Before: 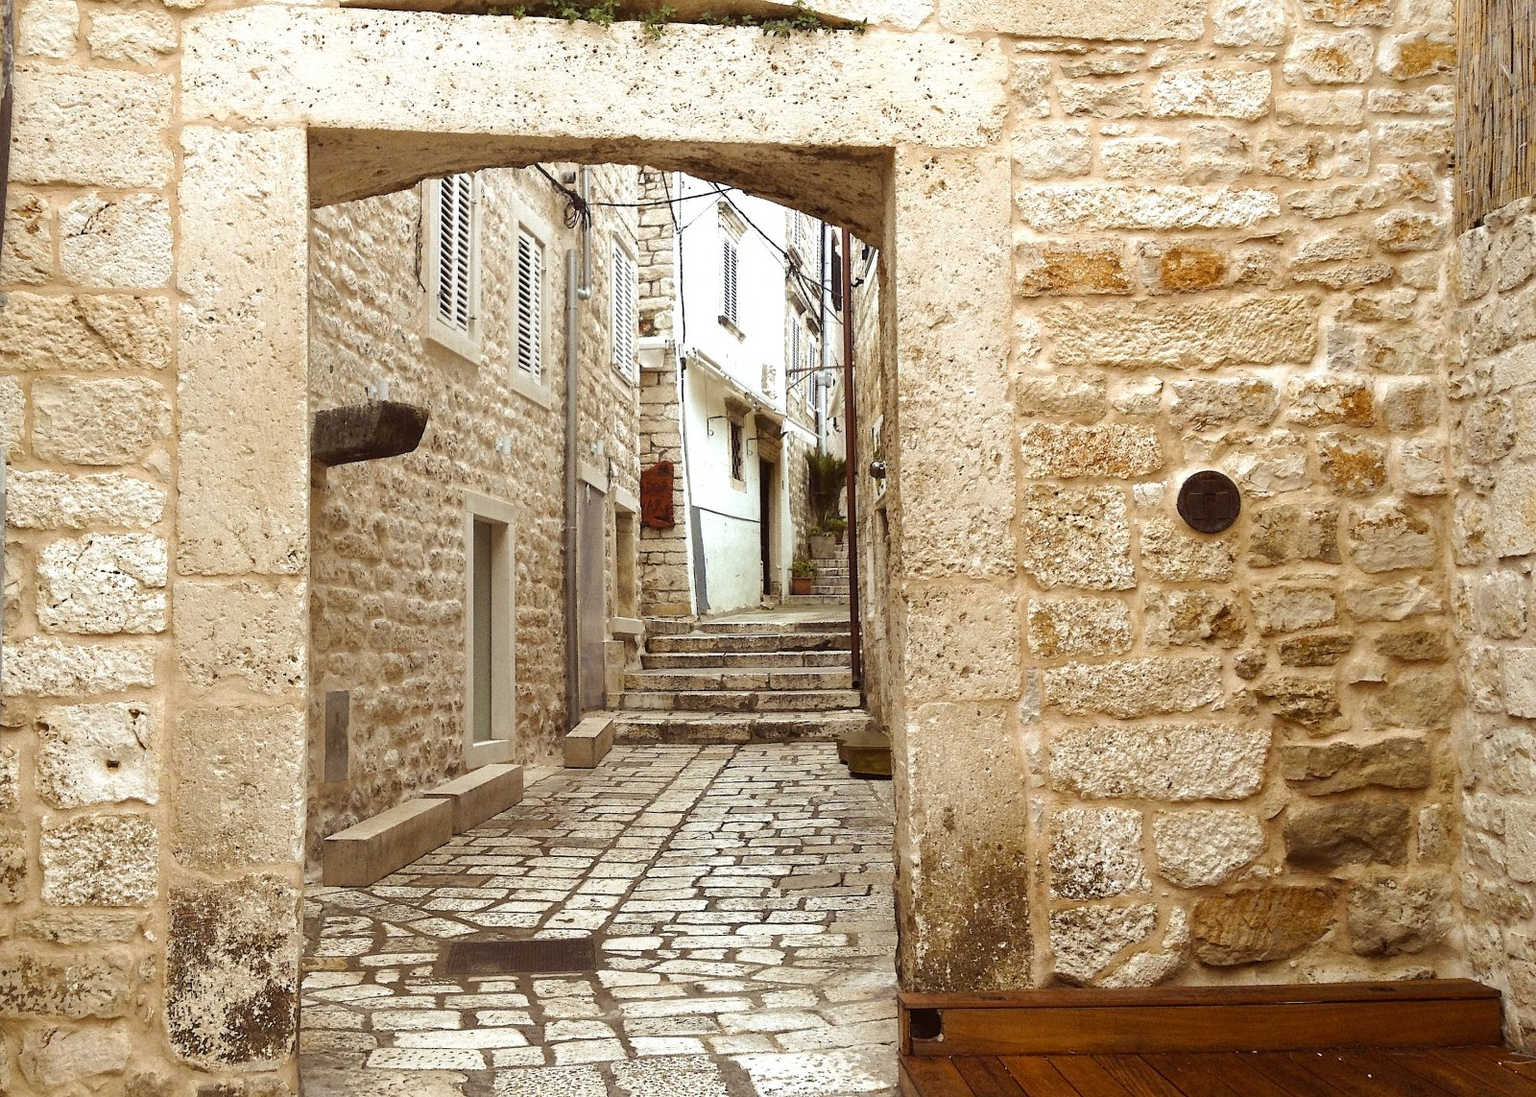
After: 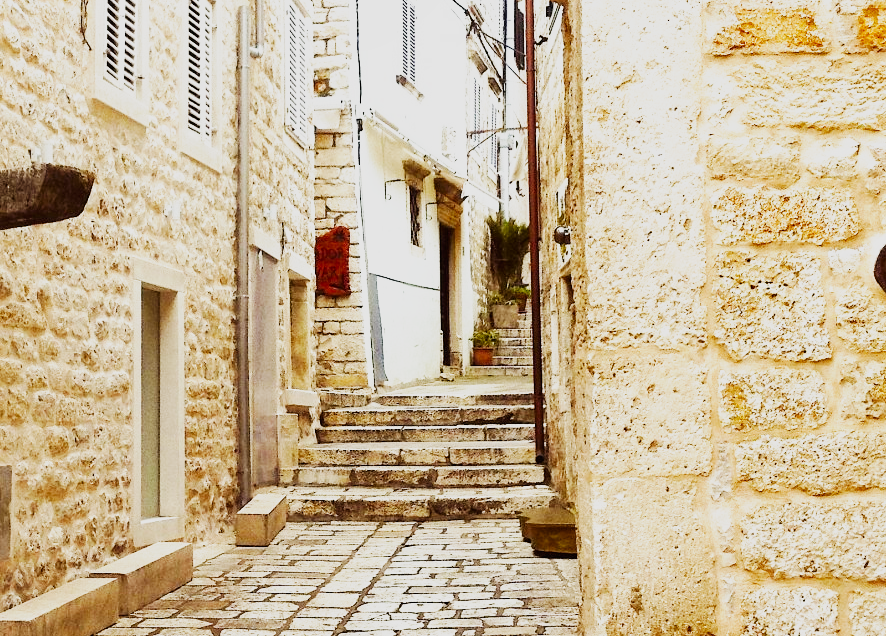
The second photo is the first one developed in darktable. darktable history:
crop and rotate: left 22.05%, top 22.225%, right 22.573%, bottom 22.079%
shadows and highlights: radius 120.4, shadows 21.45, white point adjustment -9.65, highlights -13.43, soften with gaussian
base curve: curves: ch0 [(0, 0) (0.007, 0.004) (0.027, 0.03) (0.046, 0.07) (0.207, 0.54) (0.442, 0.872) (0.673, 0.972) (1, 1)], preserve colors none
